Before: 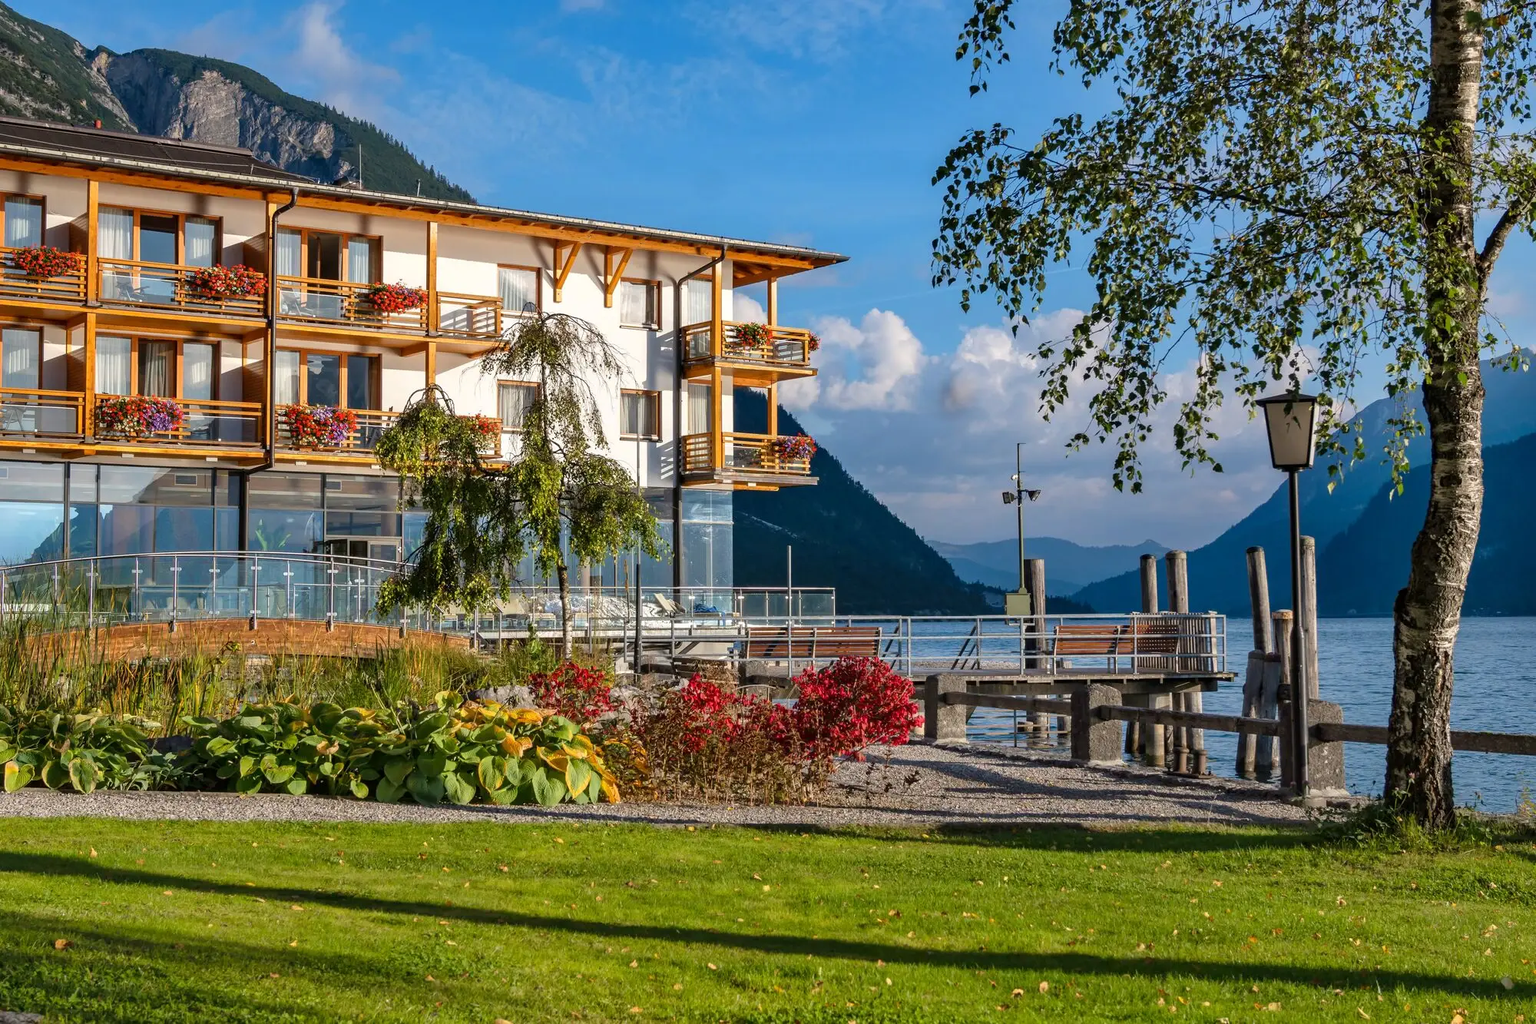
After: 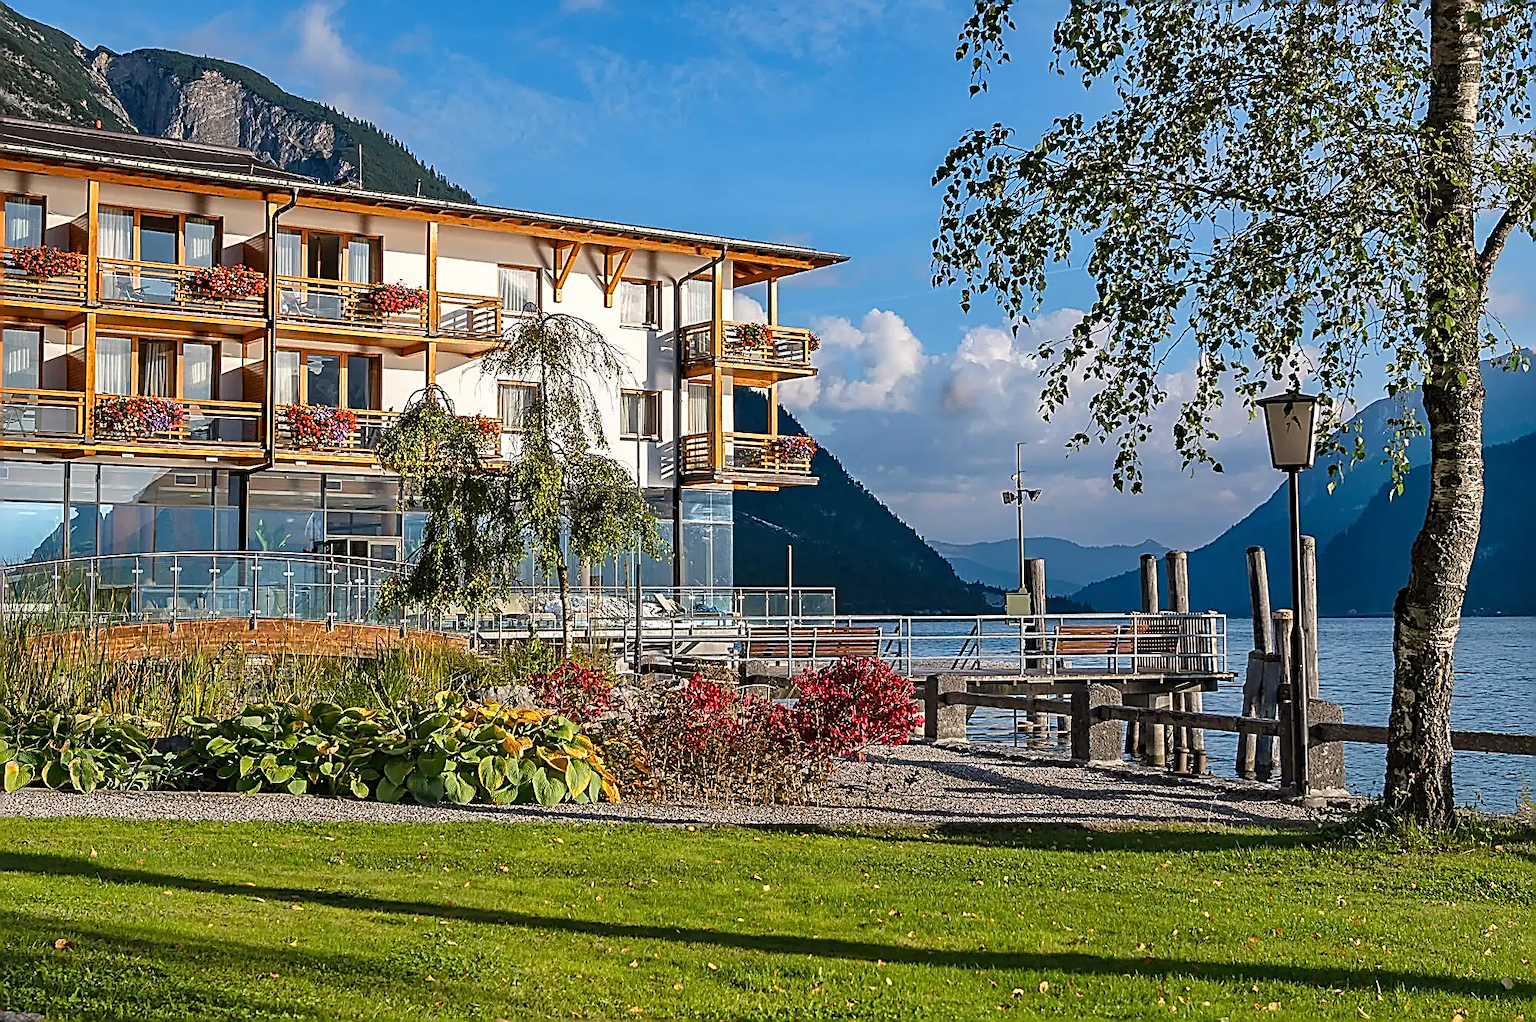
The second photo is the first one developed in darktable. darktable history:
shadows and highlights: shadows 62.3, white point adjustment 0.444, highlights -33.95, compress 84.28%
levels: mode automatic, black 3.85%
crop: bottom 0.059%
sharpen: amount 1.853
